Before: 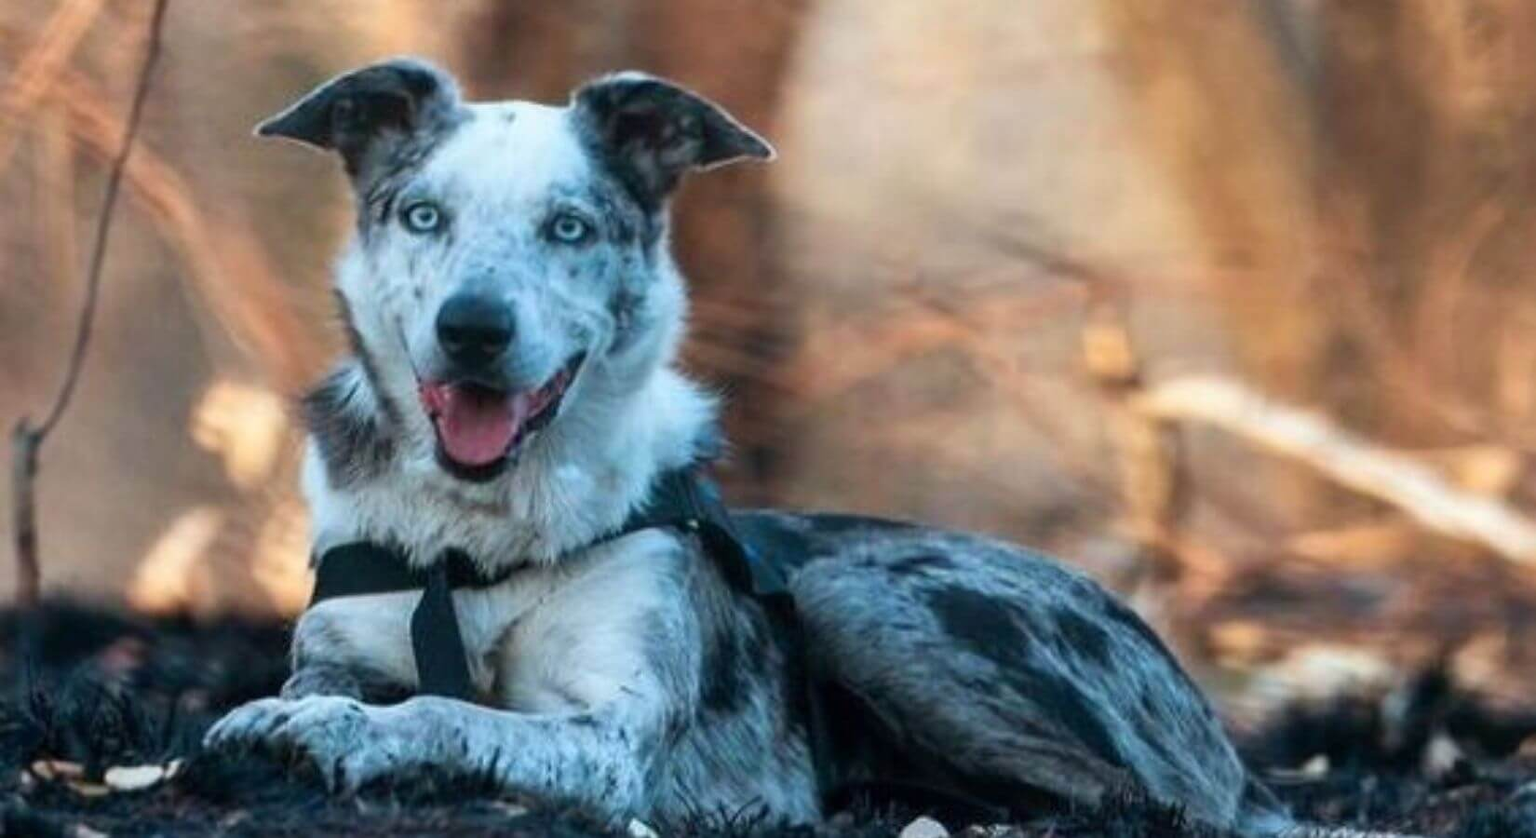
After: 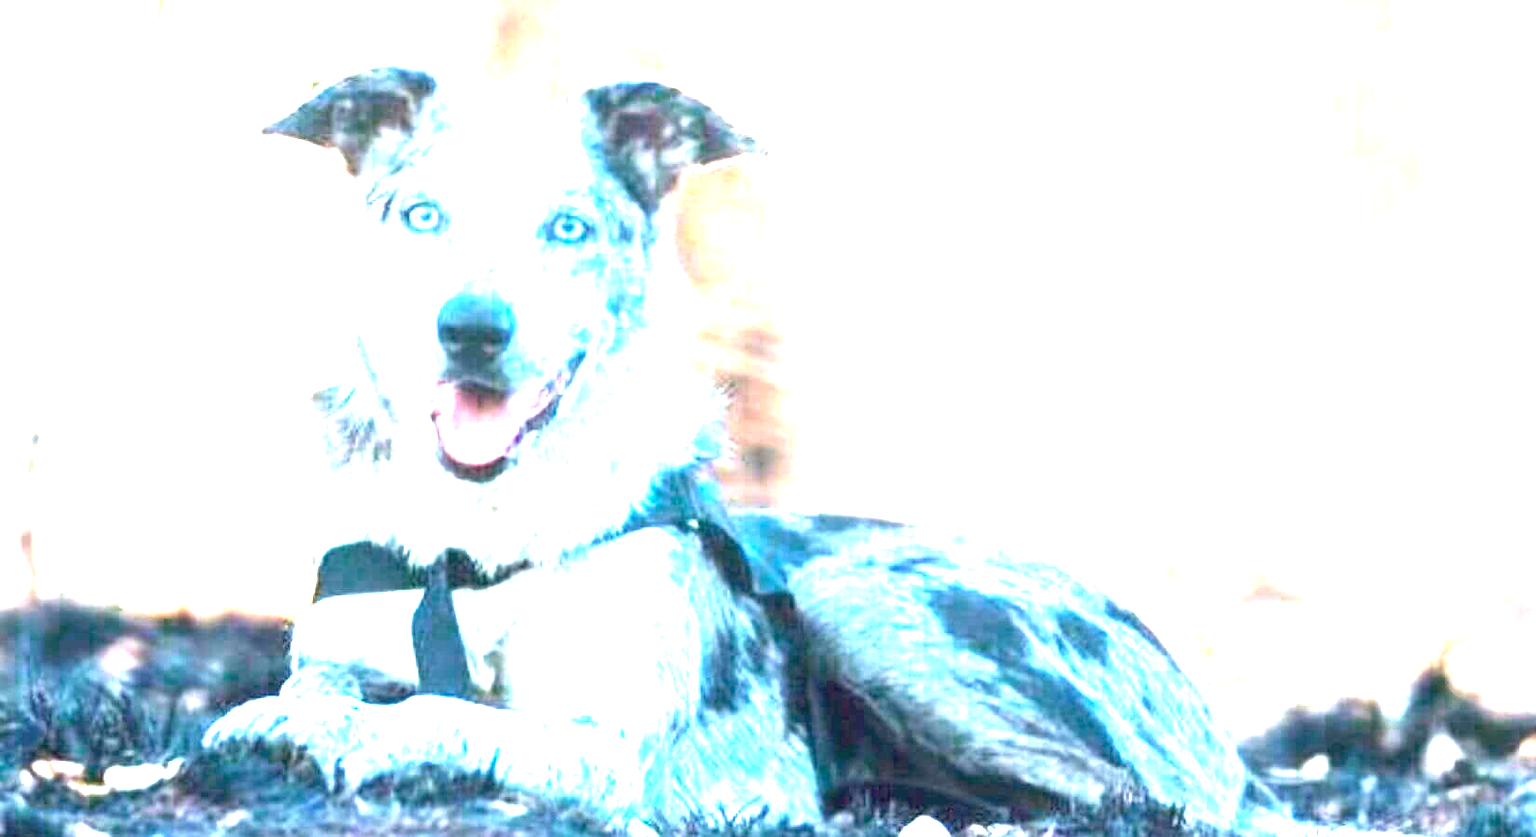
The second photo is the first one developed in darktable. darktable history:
exposure: black level correction 0, exposure 4 EV, compensate exposure bias true, compensate highlight preservation false
contrast equalizer: octaves 7, y [[0.6 ×6], [0.55 ×6], [0 ×6], [0 ×6], [0 ×6]], mix -0.3
color zones: curves: ch0 [(0.25, 0.5) (0.347, 0.092) (0.75, 0.5)]; ch1 [(0.25, 0.5) (0.33, 0.51) (0.75, 0.5)]
